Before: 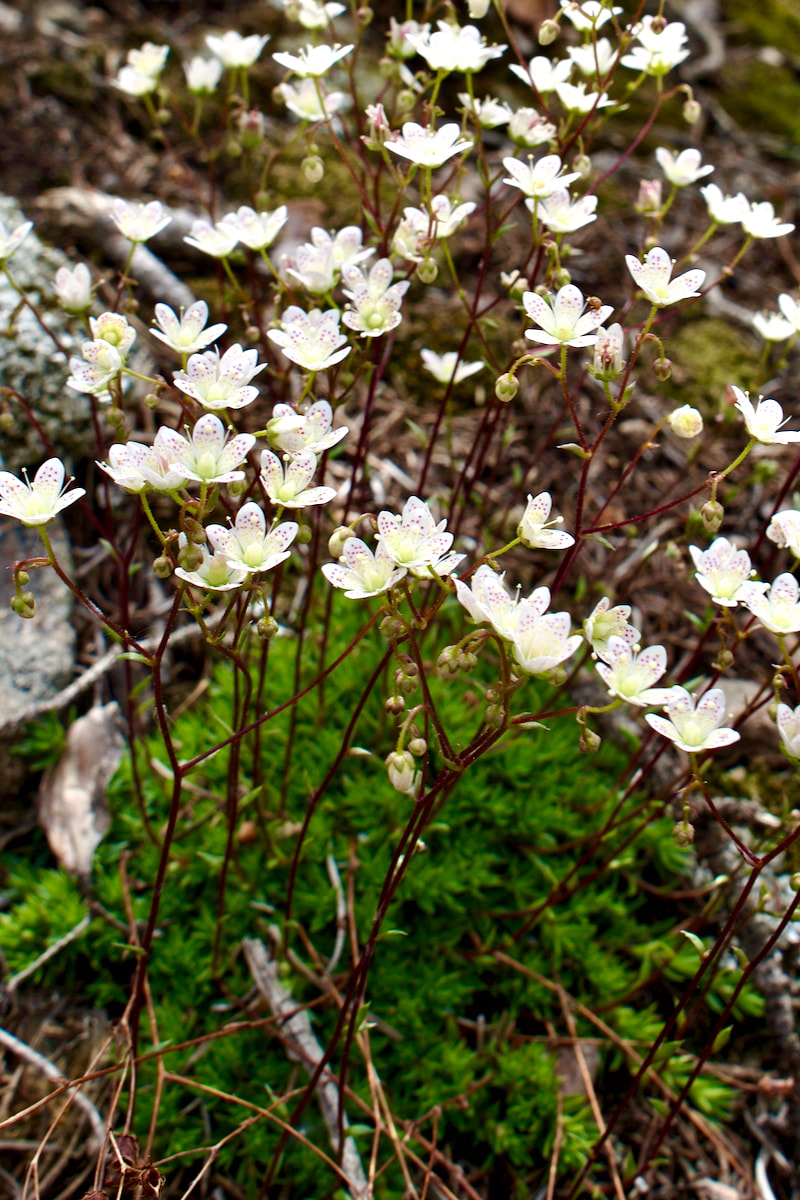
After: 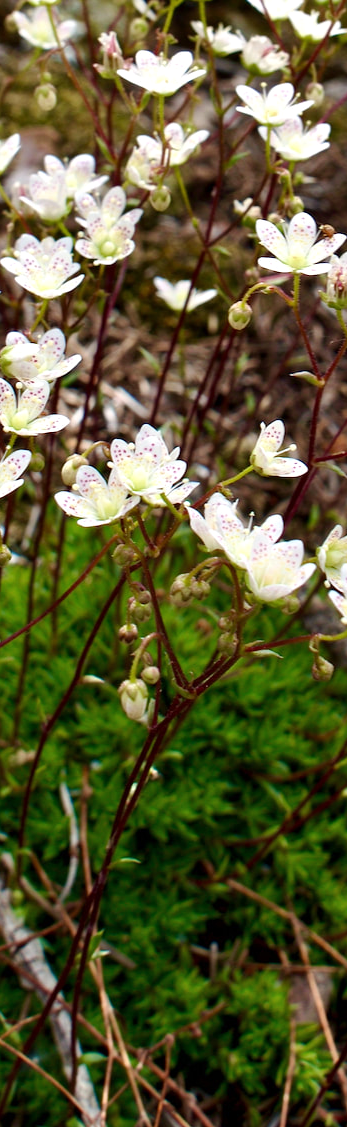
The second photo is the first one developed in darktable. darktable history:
crop: left 33.452%, top 6.025%, right 23.155%
shadows and highlights: shadows 12, white point adjustment 1.2, soften with gaussian
